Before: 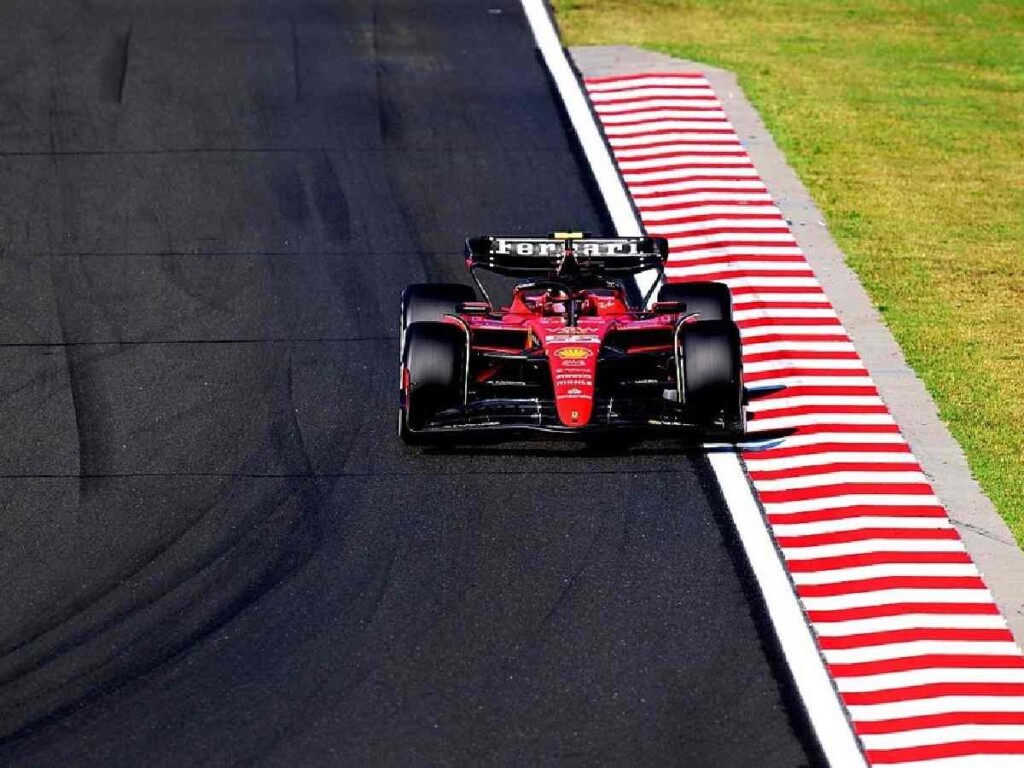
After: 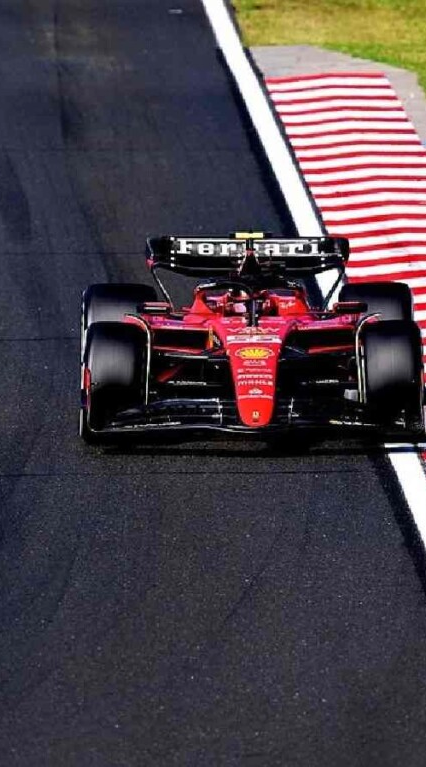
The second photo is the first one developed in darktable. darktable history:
crop: left 31.229%, right 27.105%
shadows and highlights: radius 108.52, shadows 23.73, highlights -59.32, low approximation 0.01, soften with gaussian
